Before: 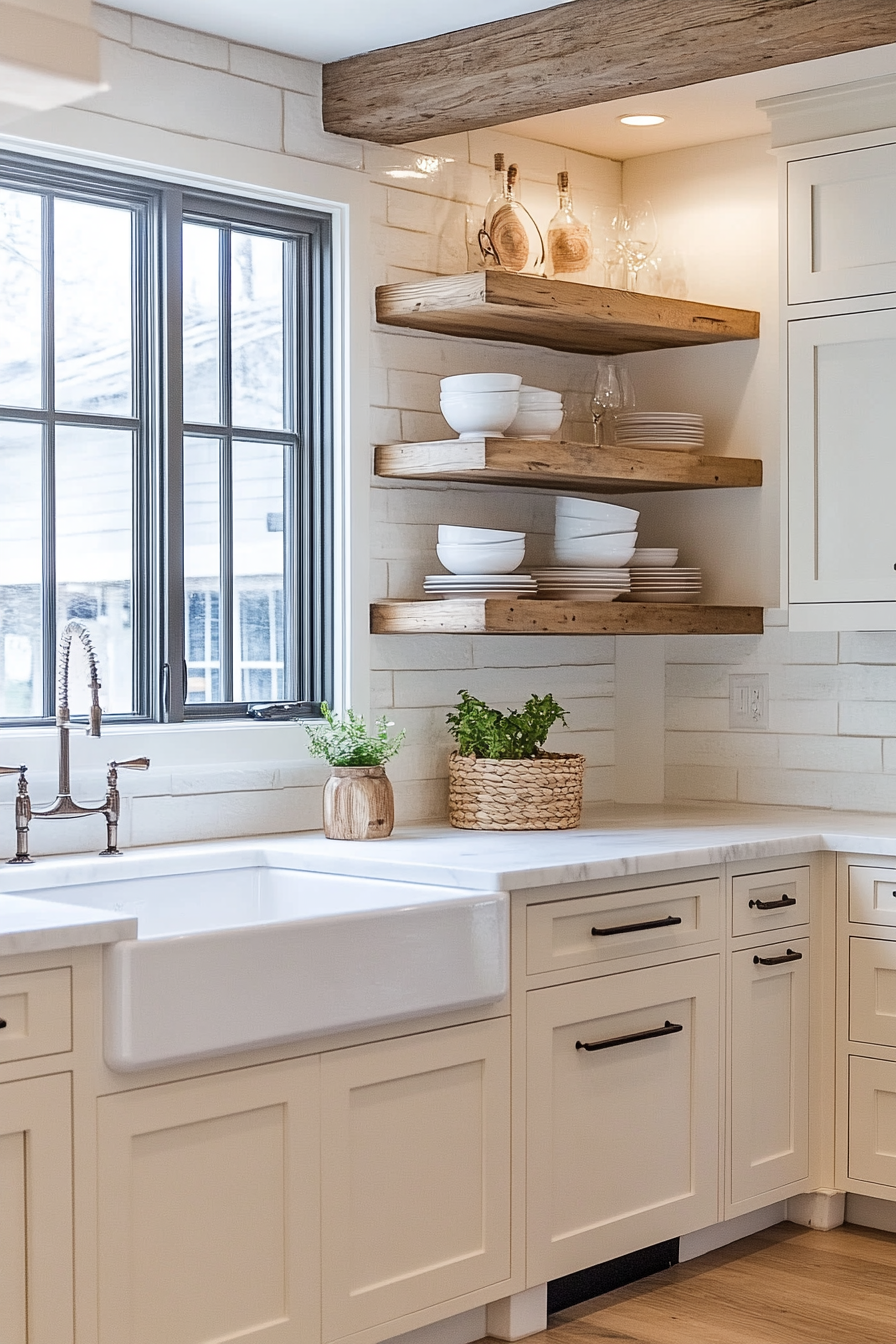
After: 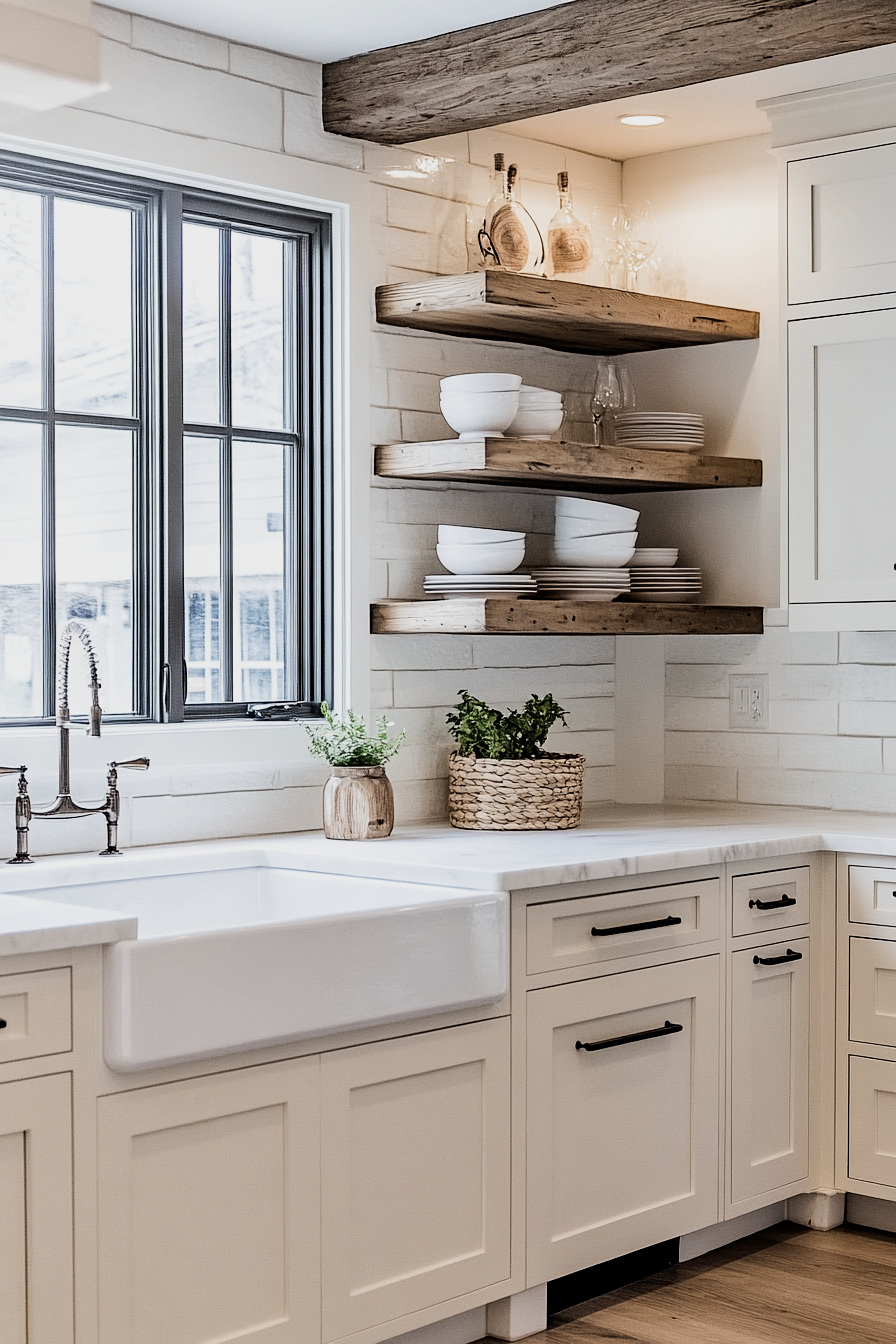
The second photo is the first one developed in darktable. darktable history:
filmic rgb: black relative exposure -5 EV, white relative exposure 3.5 EV, hardness 3.19, contrast 1.5, highlights saturation mix -50%
contrast brightness saturation: contrast 0.06, brightness -0.01, saturation -0.23
exposure: exposure -0.151 EV, compensate highlight preservation false
